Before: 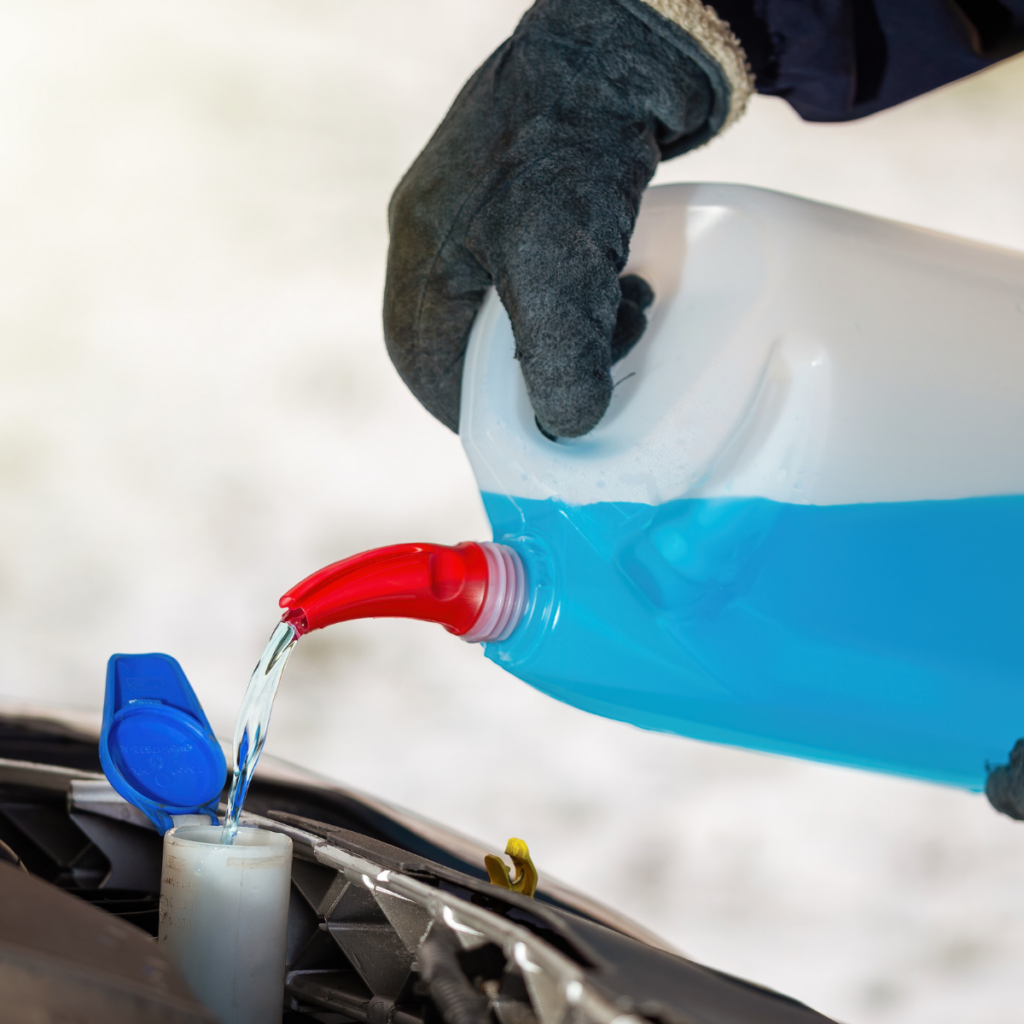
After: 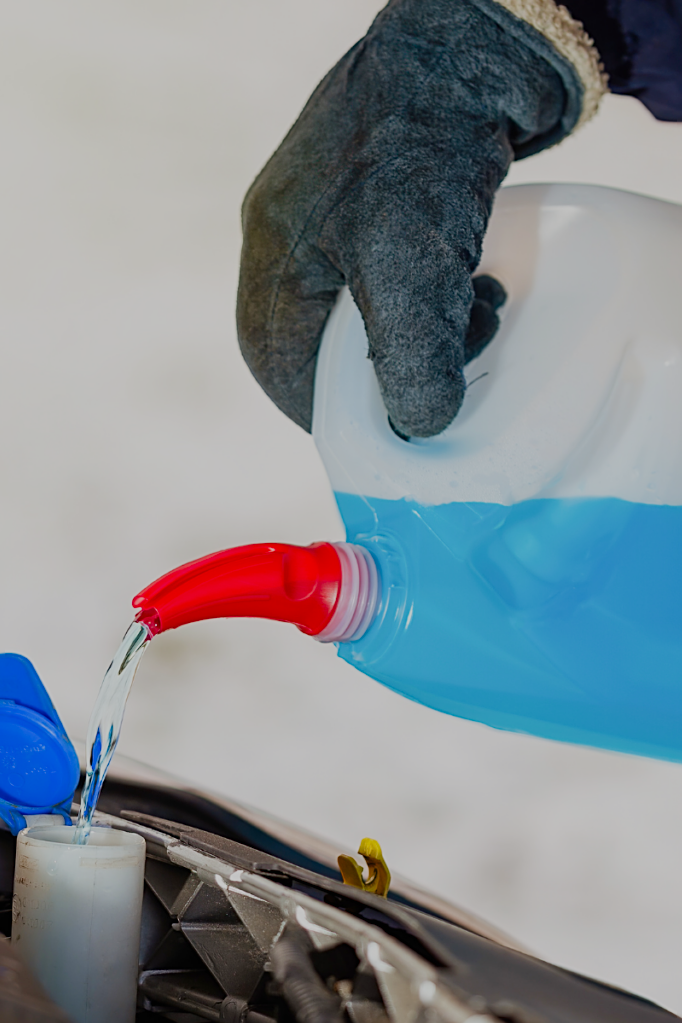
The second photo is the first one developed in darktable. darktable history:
color correction: saturation 1.32
sharpen: on, module defaults
crop and rotate: left 14.385%, right 18.948%
sigmoid: contrast 1.05, skew -0.15
